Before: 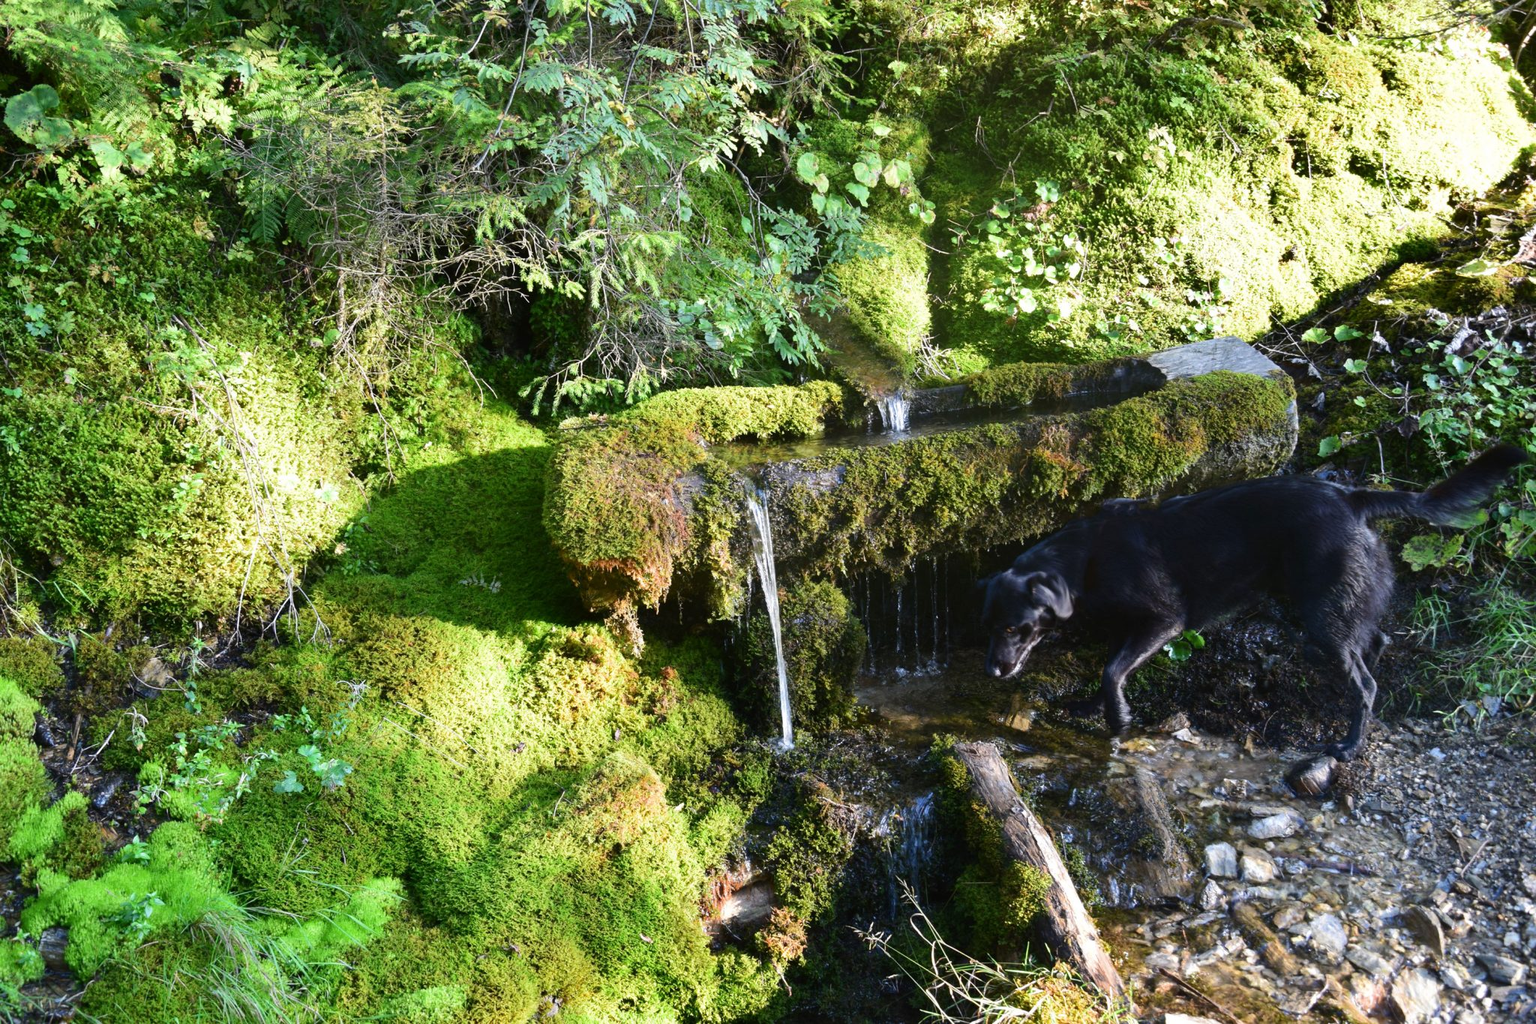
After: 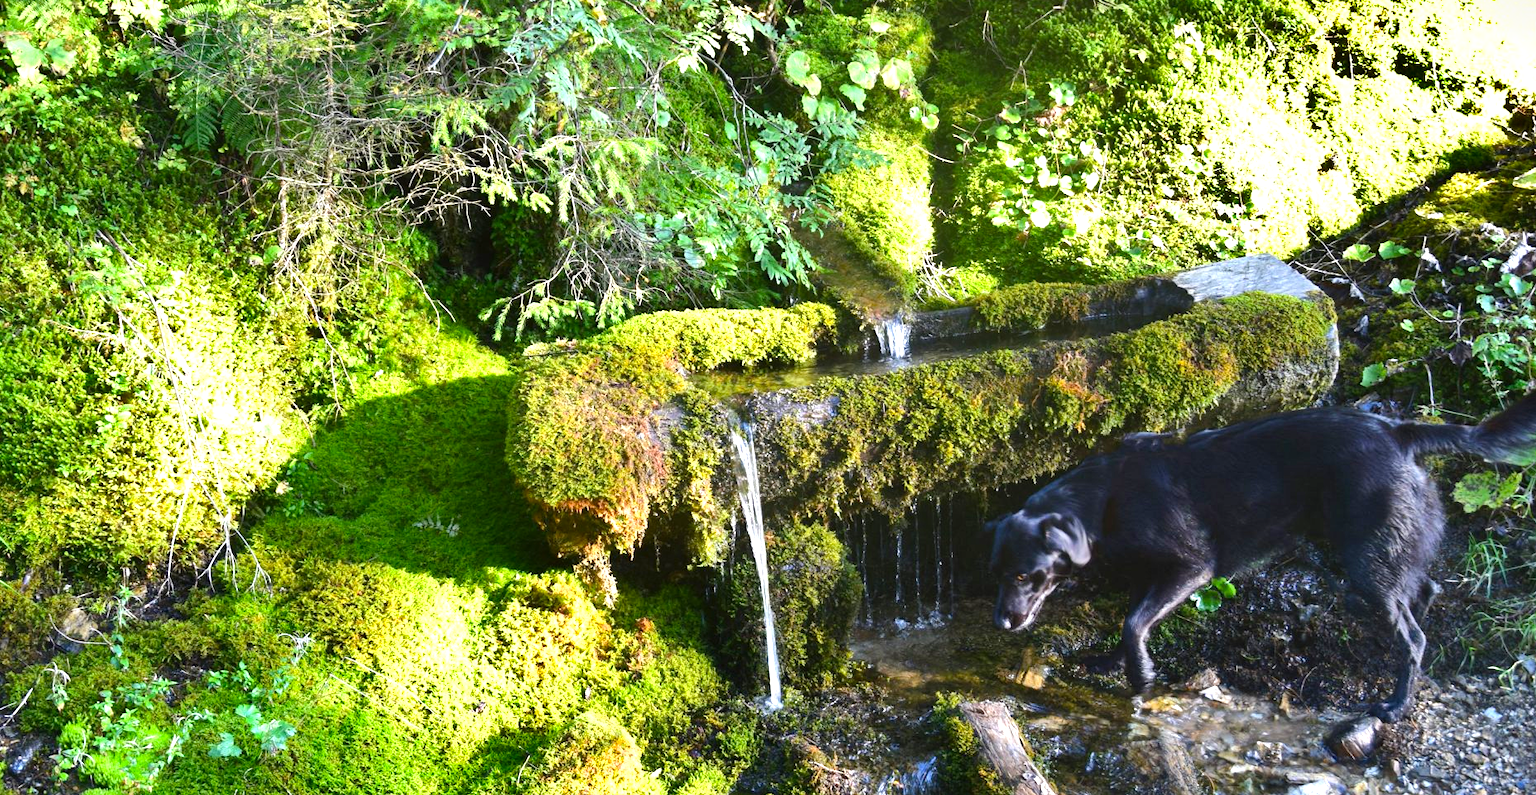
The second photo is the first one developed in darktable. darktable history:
color balance rgb: perceptual saturation grading › global saturation 16.421%
crop: left 5.548%, top 10.452%, right 3.814%, bottom 19.119%
shadows and highlights: low approximation 0.01, soften with gaussian
exposure: black level correction 0, exposure 0.699 EV, compensate exposure bias true, compensate highlight preservation false
